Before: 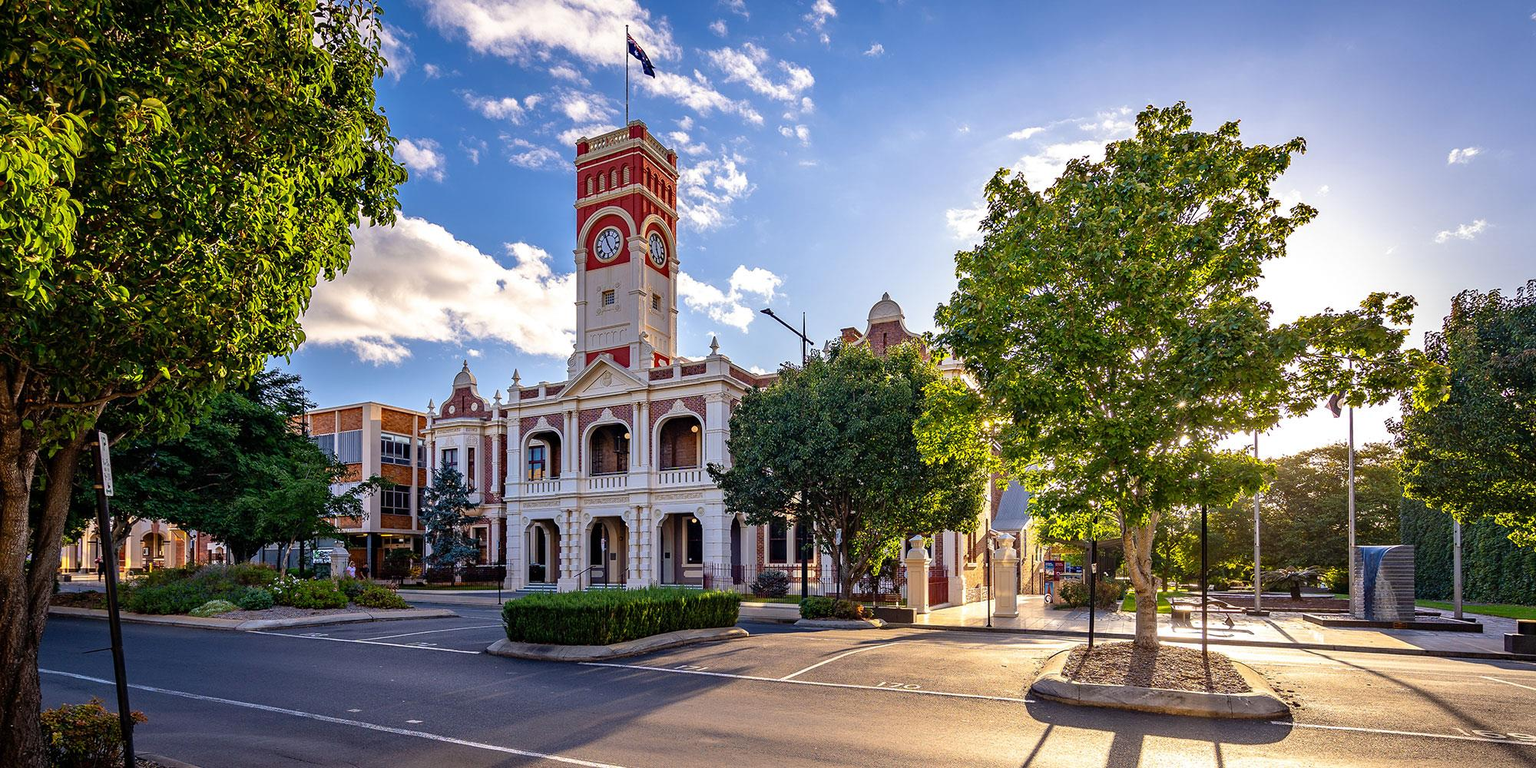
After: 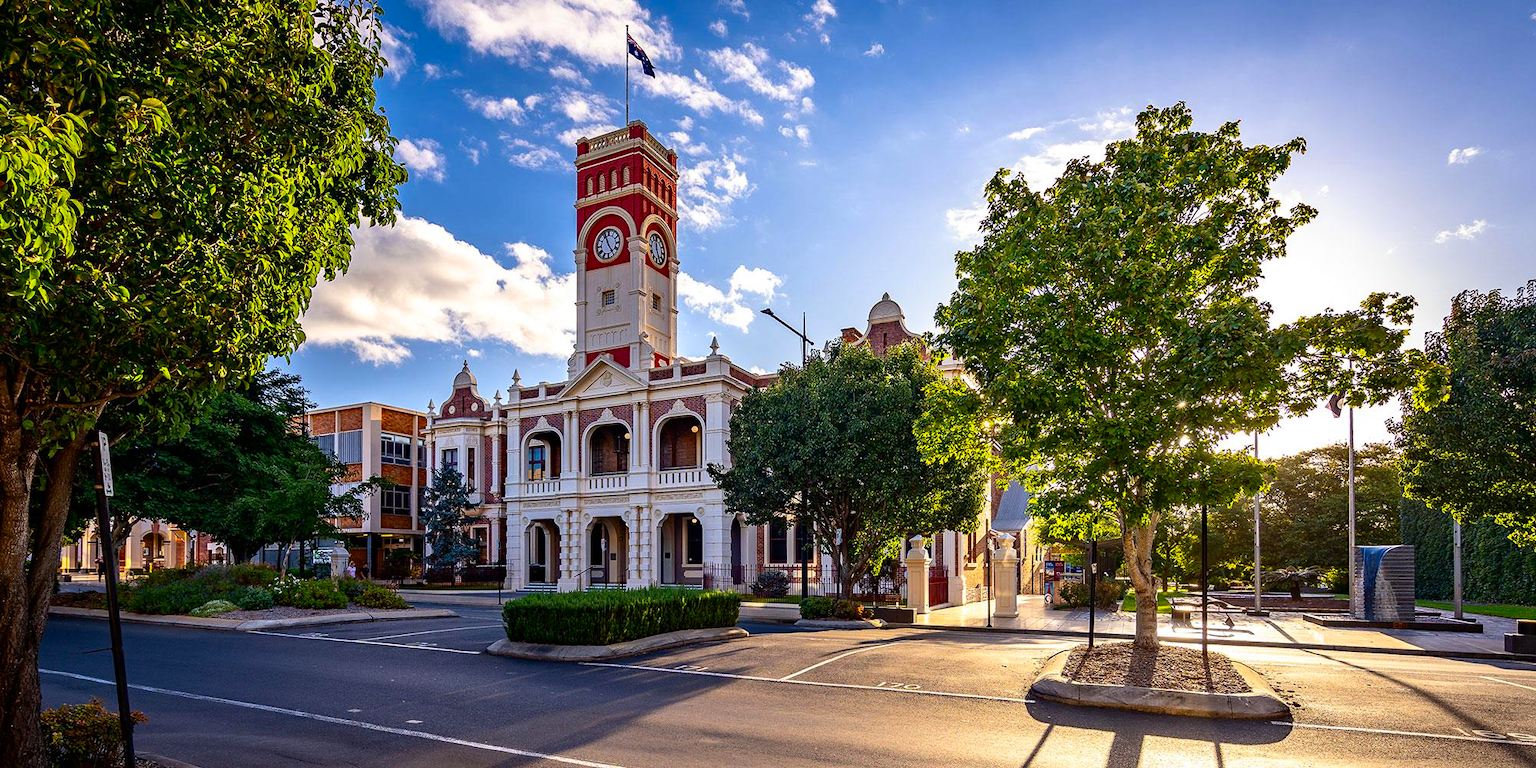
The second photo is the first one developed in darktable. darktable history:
contrast brightness saturation: contrast 0.132, brightness -0.045, saturation 0.158
